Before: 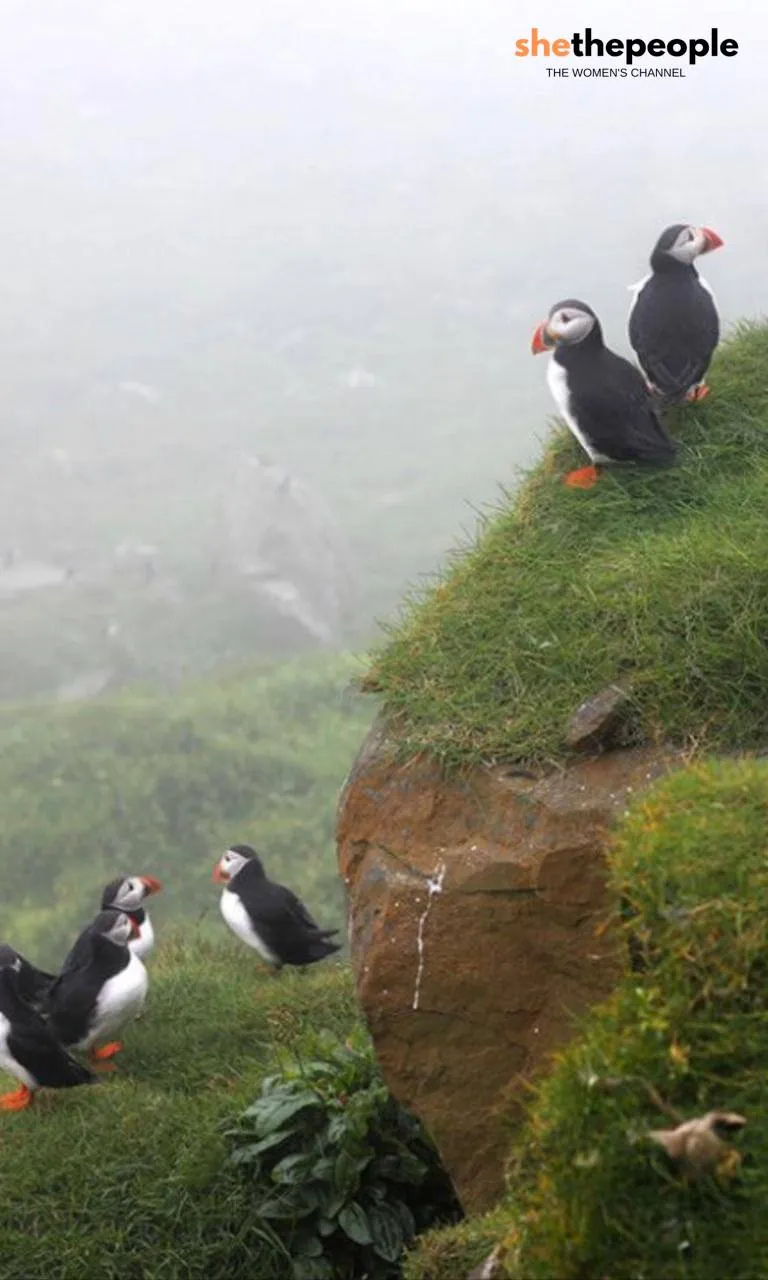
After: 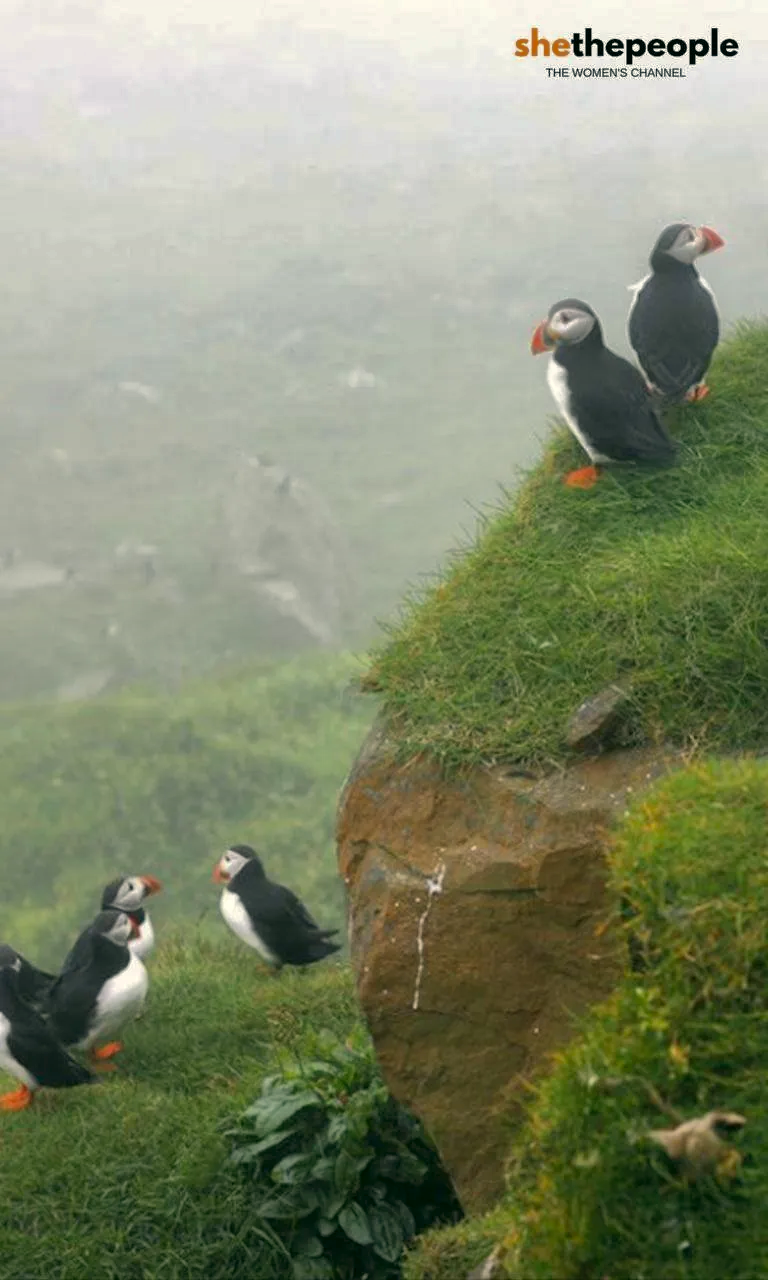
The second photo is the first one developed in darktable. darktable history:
color correction: highlights a* -0.623, highlights b* 9.23, shadows a* -8.79, shadows b* 1.04
shadows and highlights: shadows 40.06, highlights -59.71
